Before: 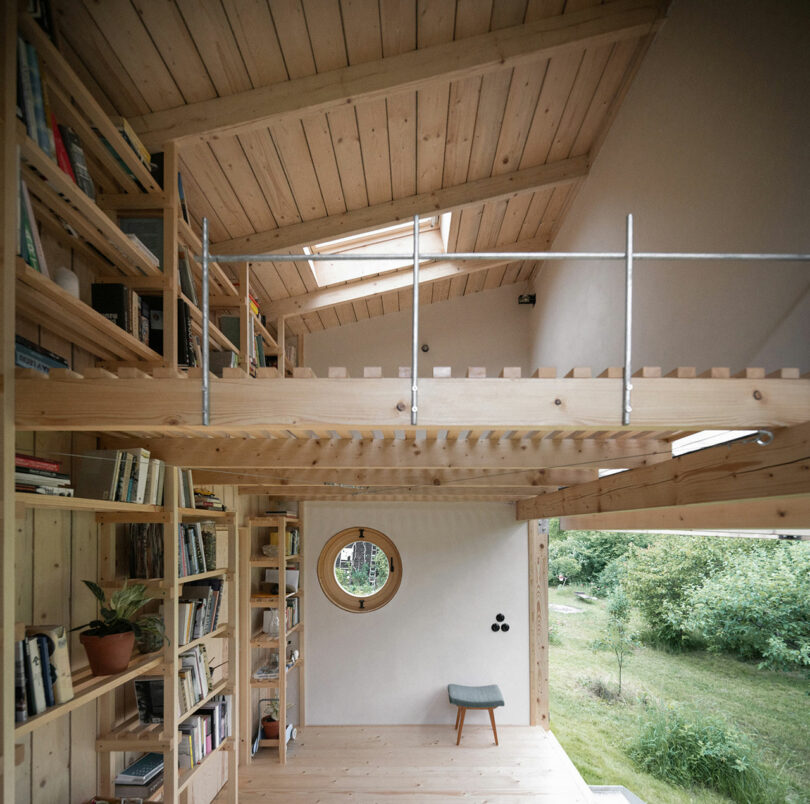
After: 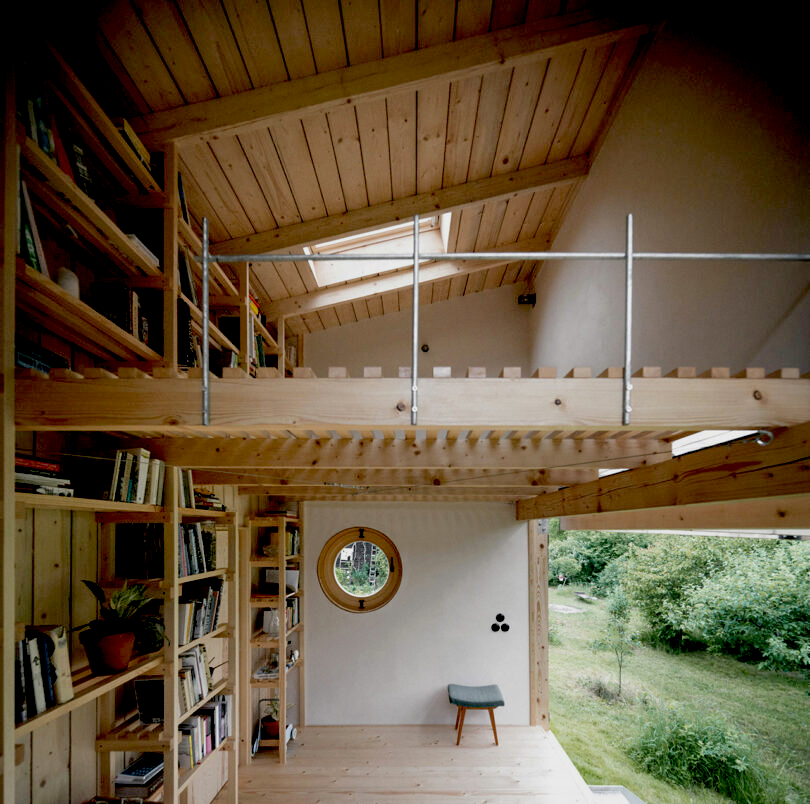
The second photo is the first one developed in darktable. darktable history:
exposure: black level correction 0.046, exposure -0.229 EV
